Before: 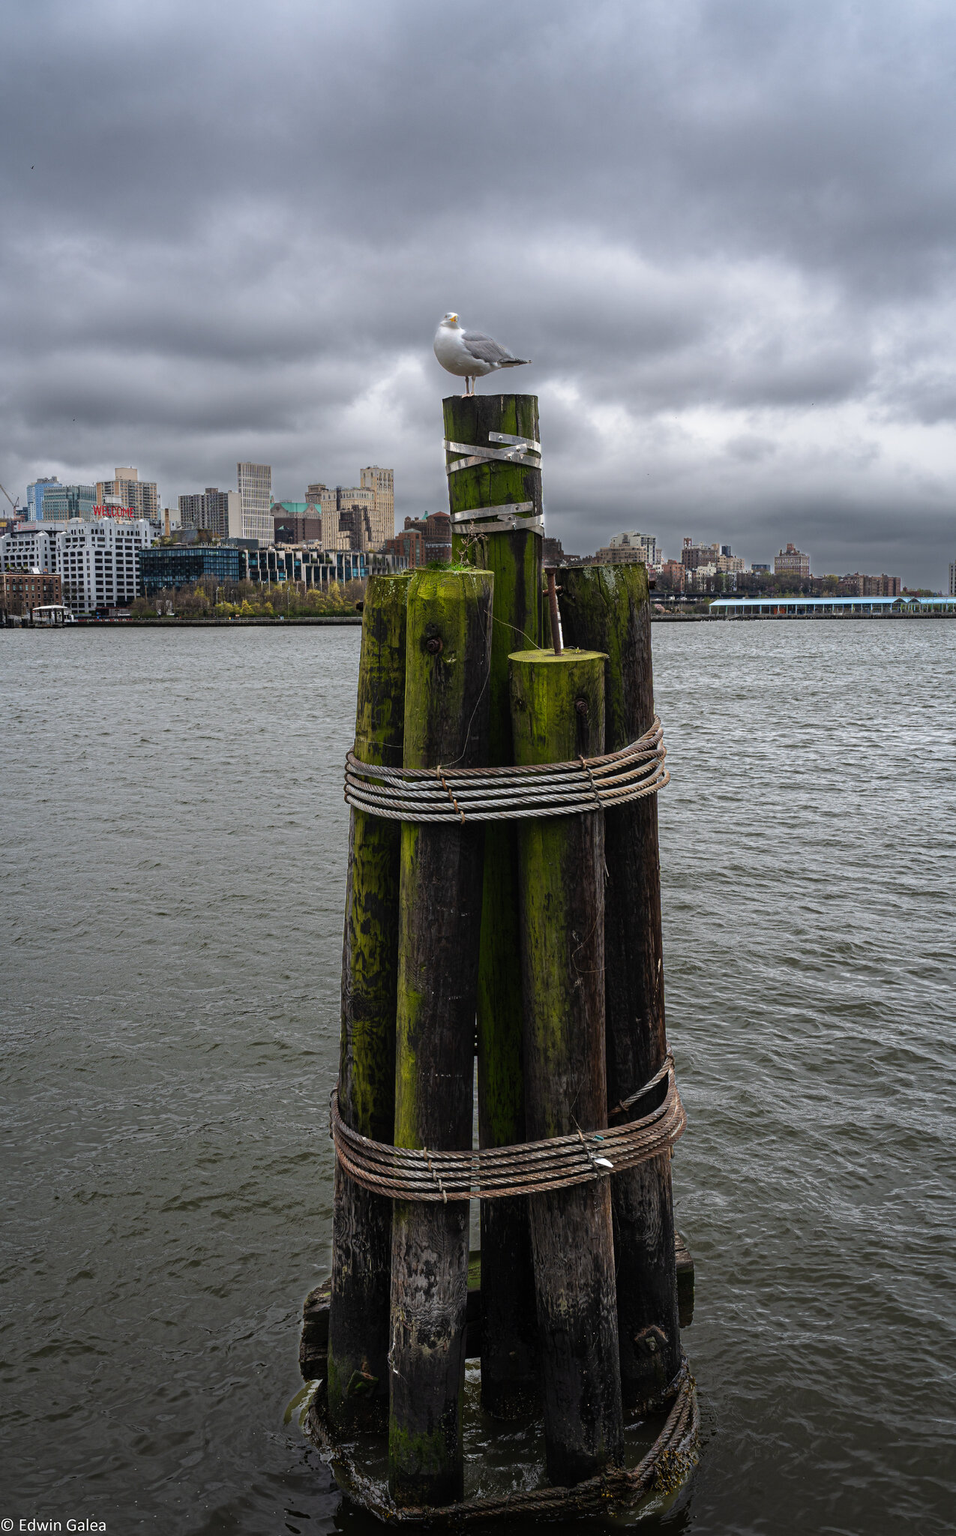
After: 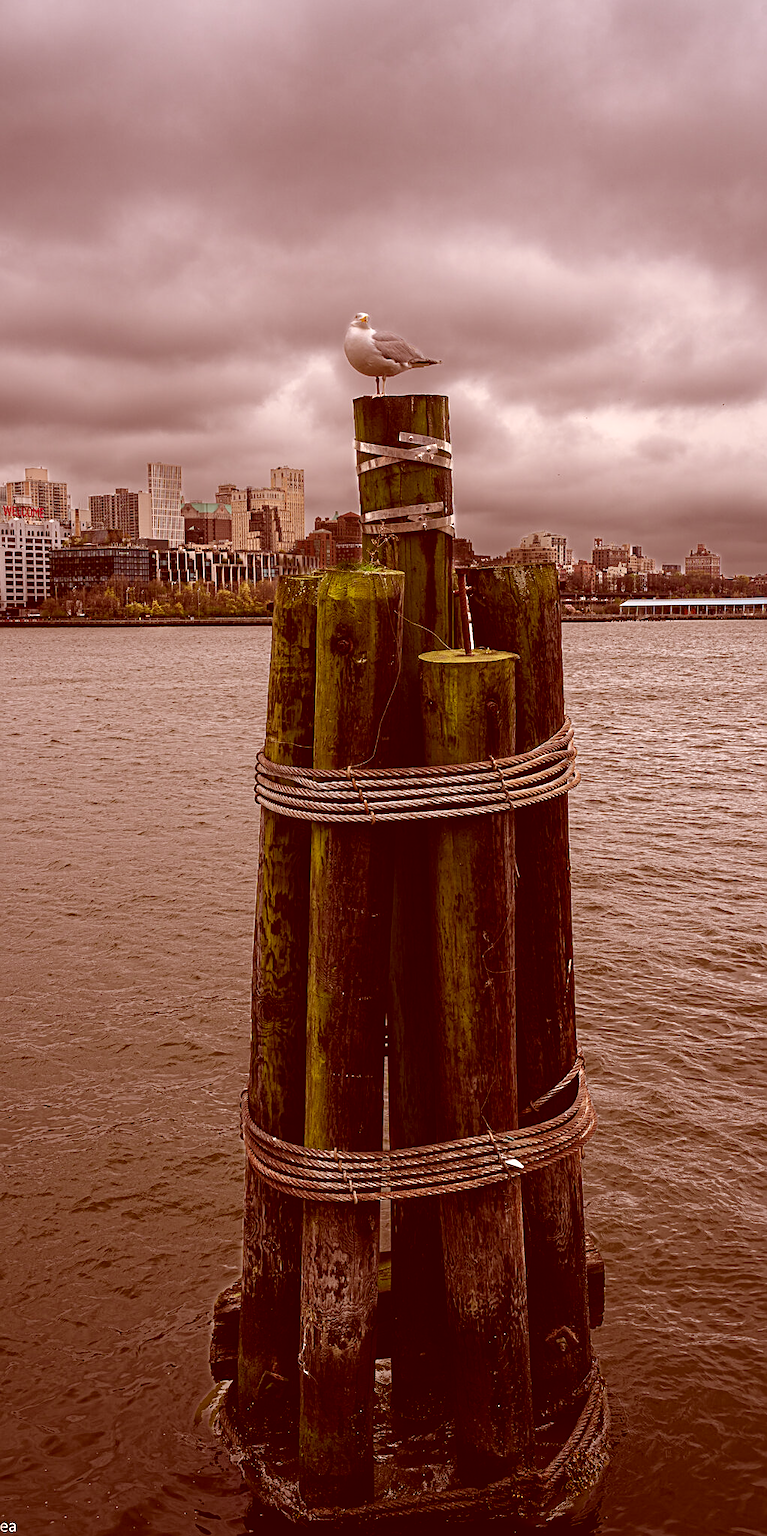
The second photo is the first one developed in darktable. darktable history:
sharpen: amount 0.499
color correction: highlights a* 9.12, highlights b* 8.6, shadows a* 39.23, shadows b* 39.5, saturation 0.809
contrast brightness saturation: saturation 0.1
crop and rotate: left 9.52%, right 10.226%
